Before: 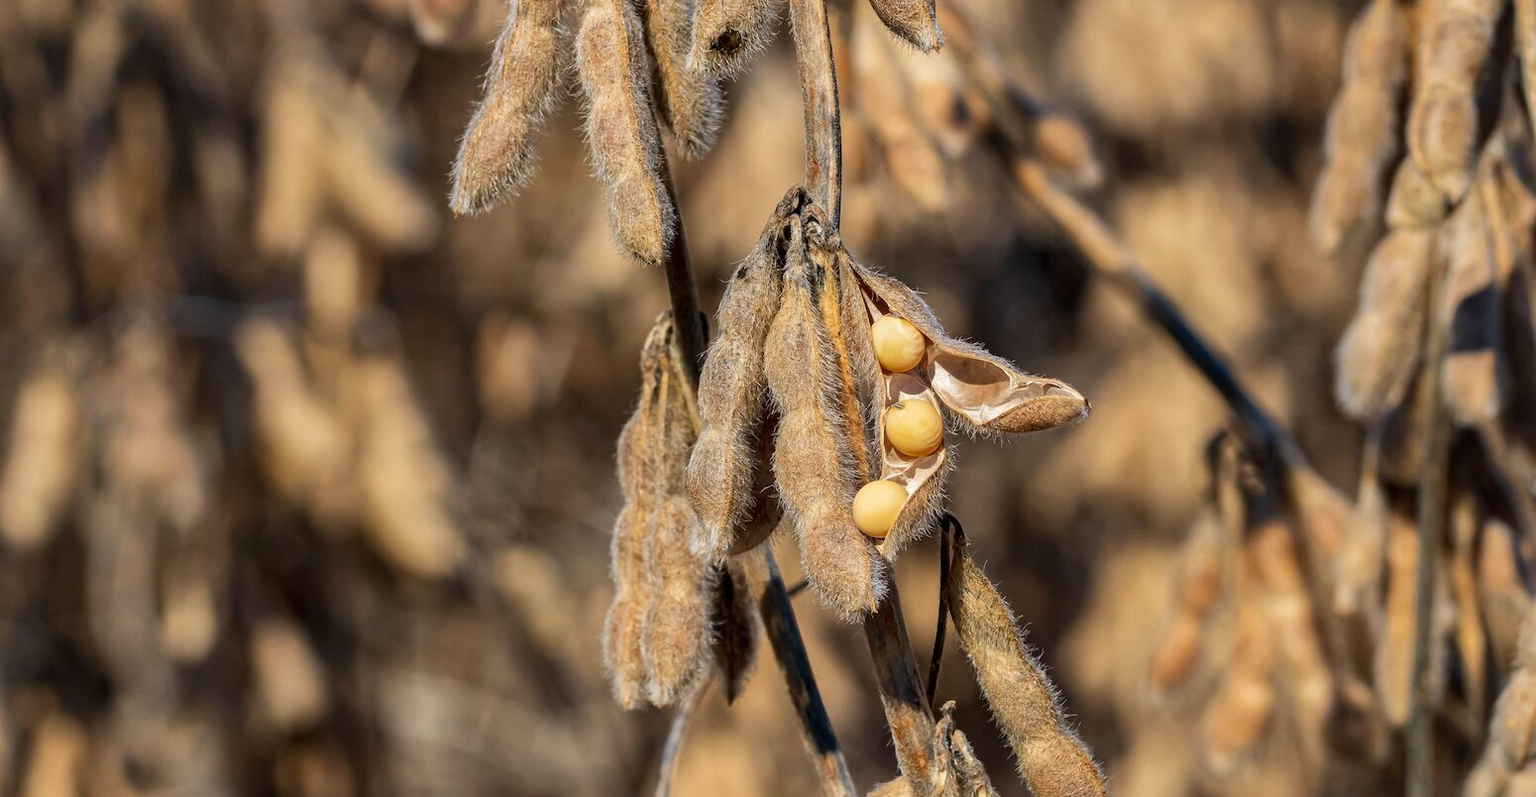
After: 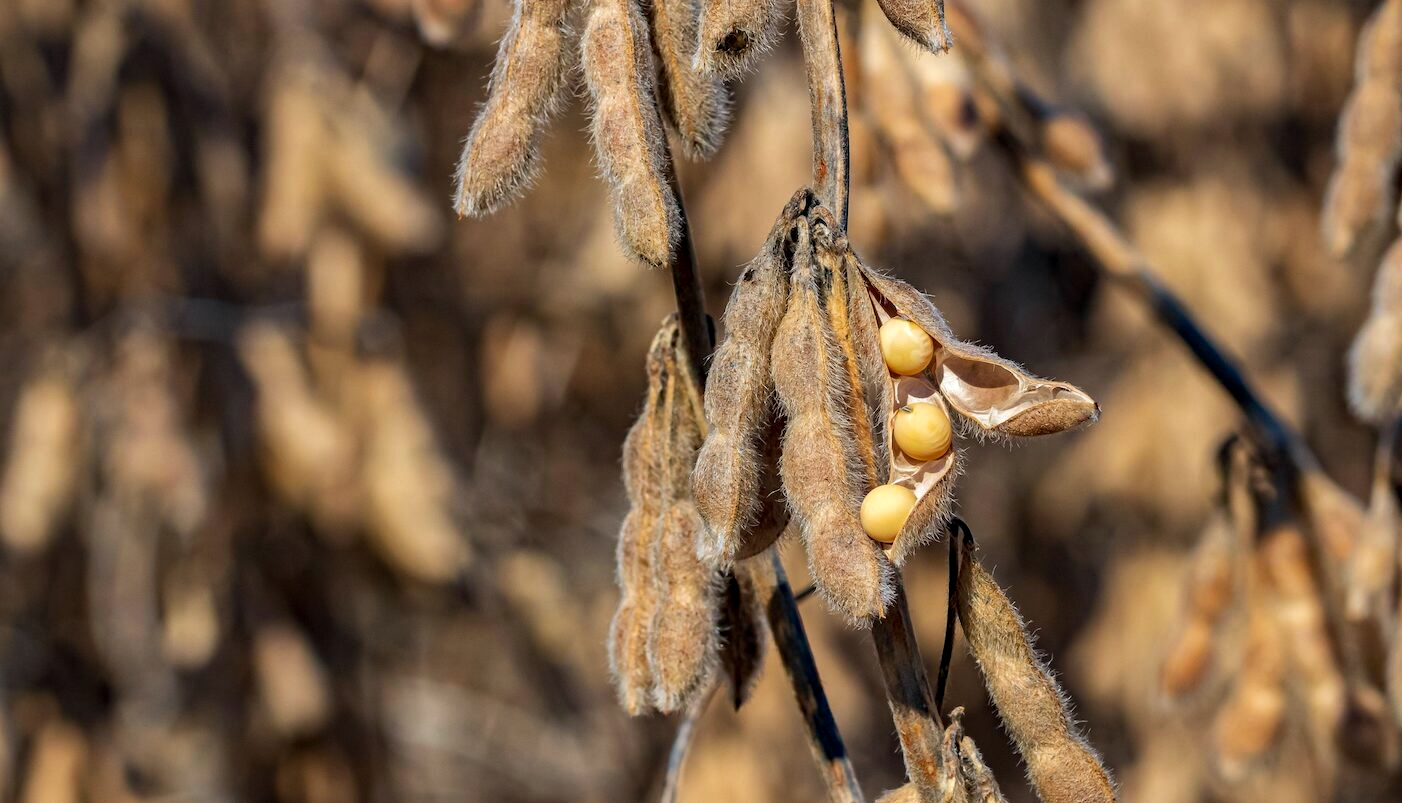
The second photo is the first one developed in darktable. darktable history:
color balance rgb: on, module defaults
haze removal: compatibility mode true, adaptive false
crop: right 9.509%, bottom 0.031%
